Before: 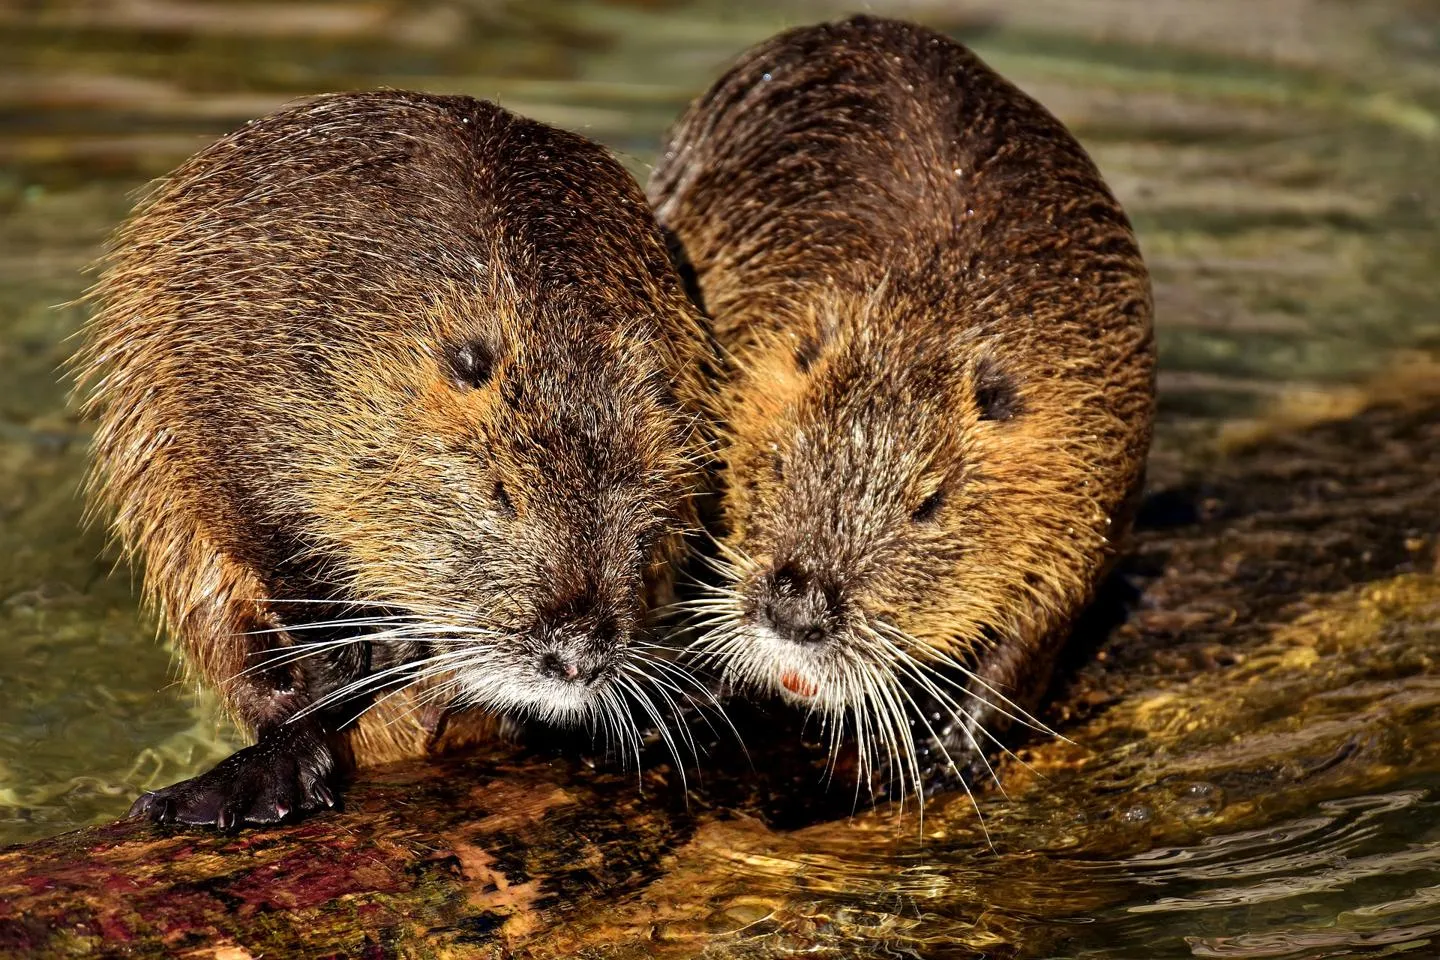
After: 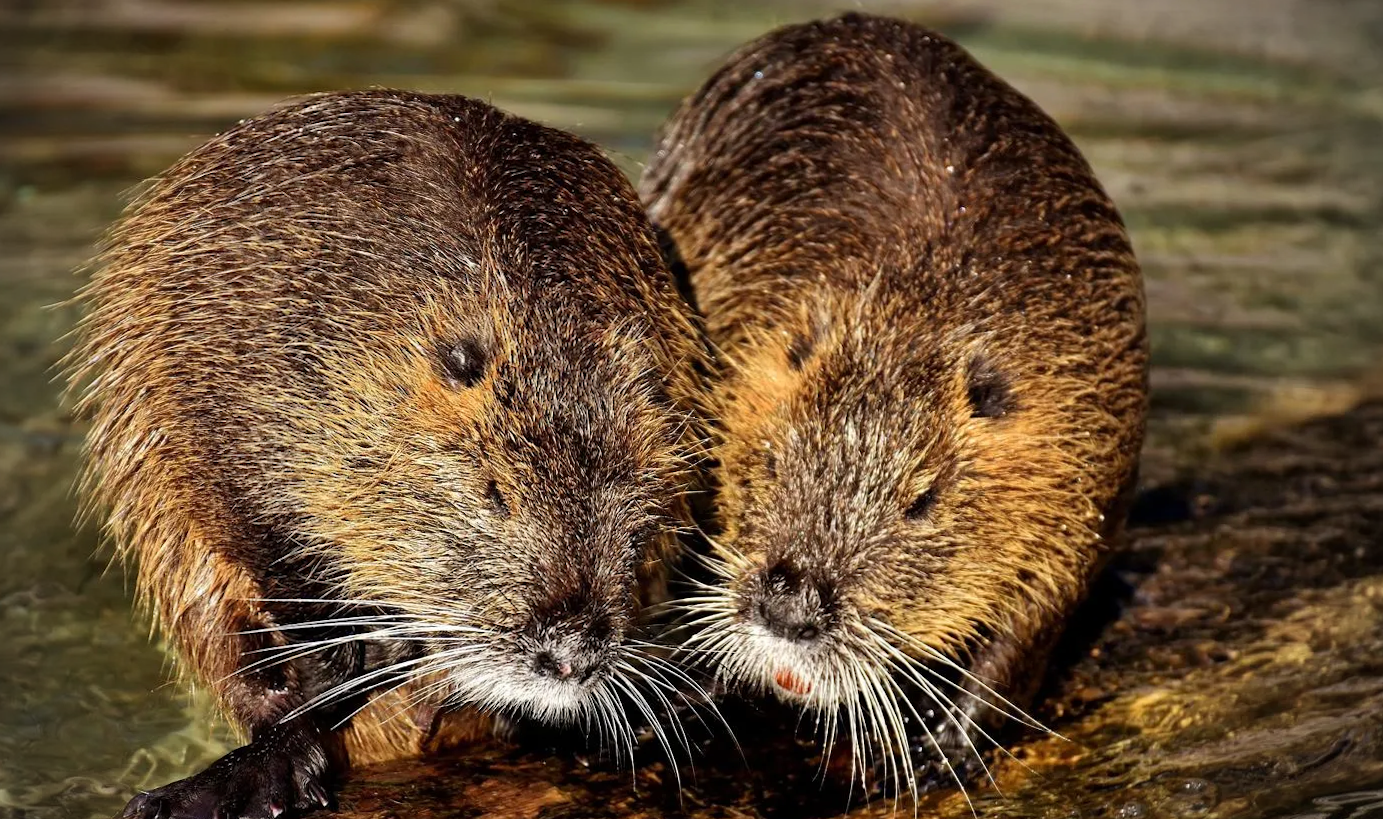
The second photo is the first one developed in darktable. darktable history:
vignetting: fall-off start 79.88%
crop and rotate: angle 0.2°, left 0.275%, right 3.127%, bottom 14.18%
